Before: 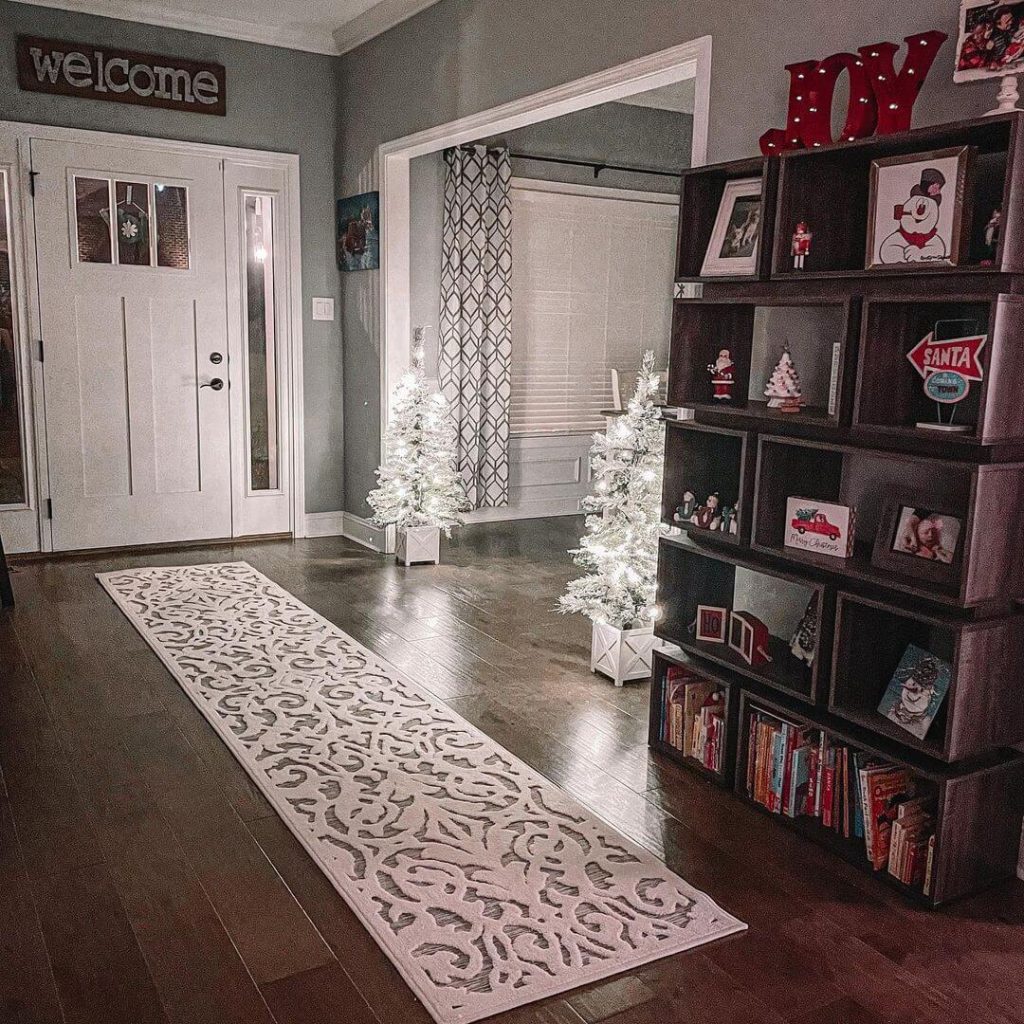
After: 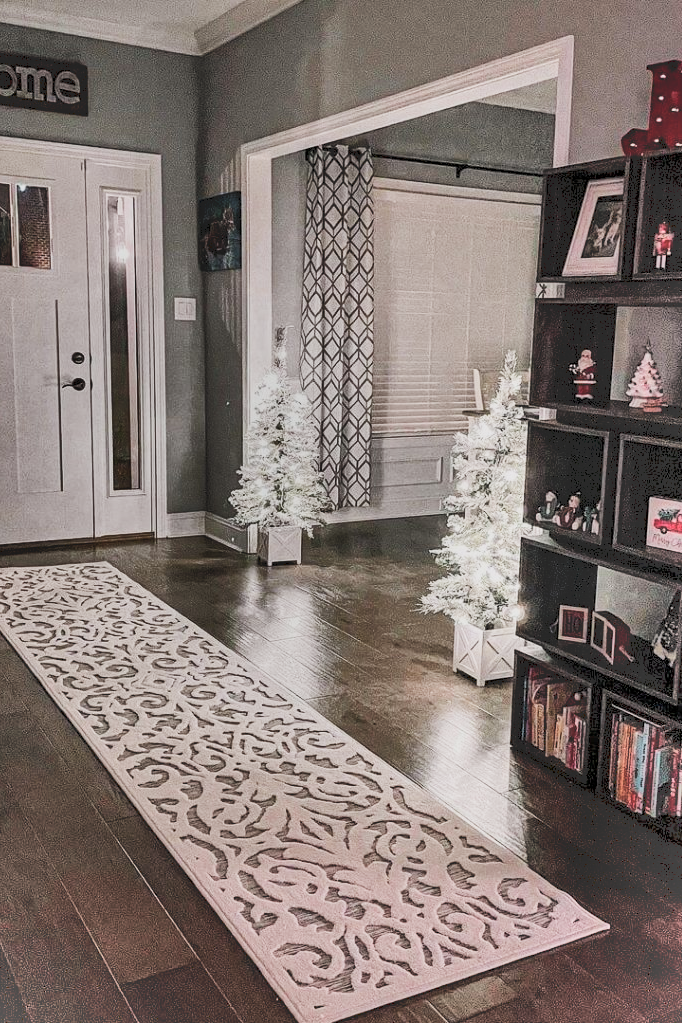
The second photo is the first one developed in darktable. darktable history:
tone curve: curves: ch0 [(0, 0) (0.003, 0.156) (0.011, 0.156) (0.025, 0.161) (0.044, 0.164) (0.069, 0.178) (0.1, 0.201) (0.136, 0.229) (0.177, 0.263) (0.224, 0.301) (0.277, 0.355) (0.335, 0.415) (0.399, 0.48) (0.468, 0.561) (0.543, 0.647) (0.623, 0.735) (0.709, 0.819) (0.801, 0.893) (0.898, 0.953) (1, 1)], preserve colors none
shadows and highlights: radius 123.75, shadows 99.93, white point adjustment -2.99, highlights -99.95, highlights color adjustment 32.6%, soften with gaussian
crop and rotate: left 13.555%, right 19.767%
filmic rgb: black relative exposure -7.71 EV, white relative exposure 4.43 EV, target black luminance 0%, hardness 3.75, latitude 50.56%, contrast 1.065, highlights saturation mix 9.96%, shadows ↔ highlights balance -0.213%
